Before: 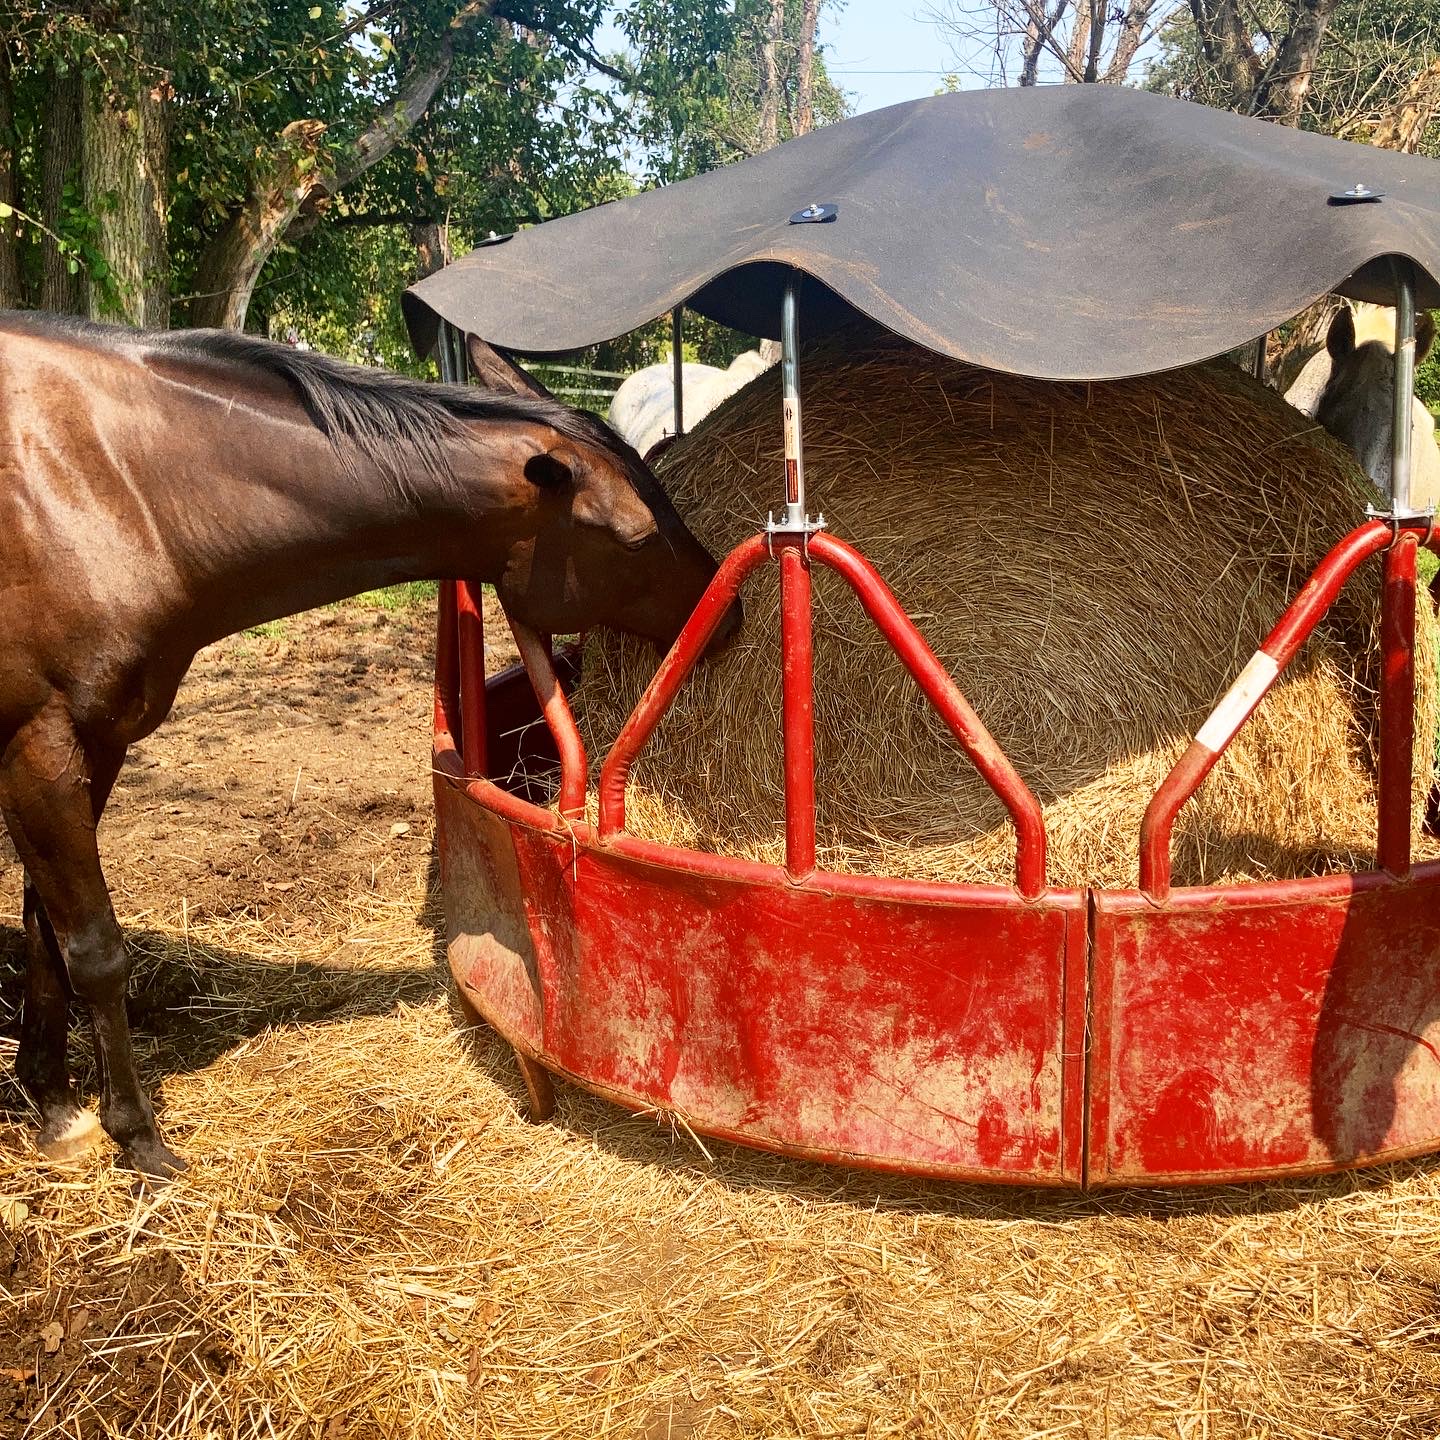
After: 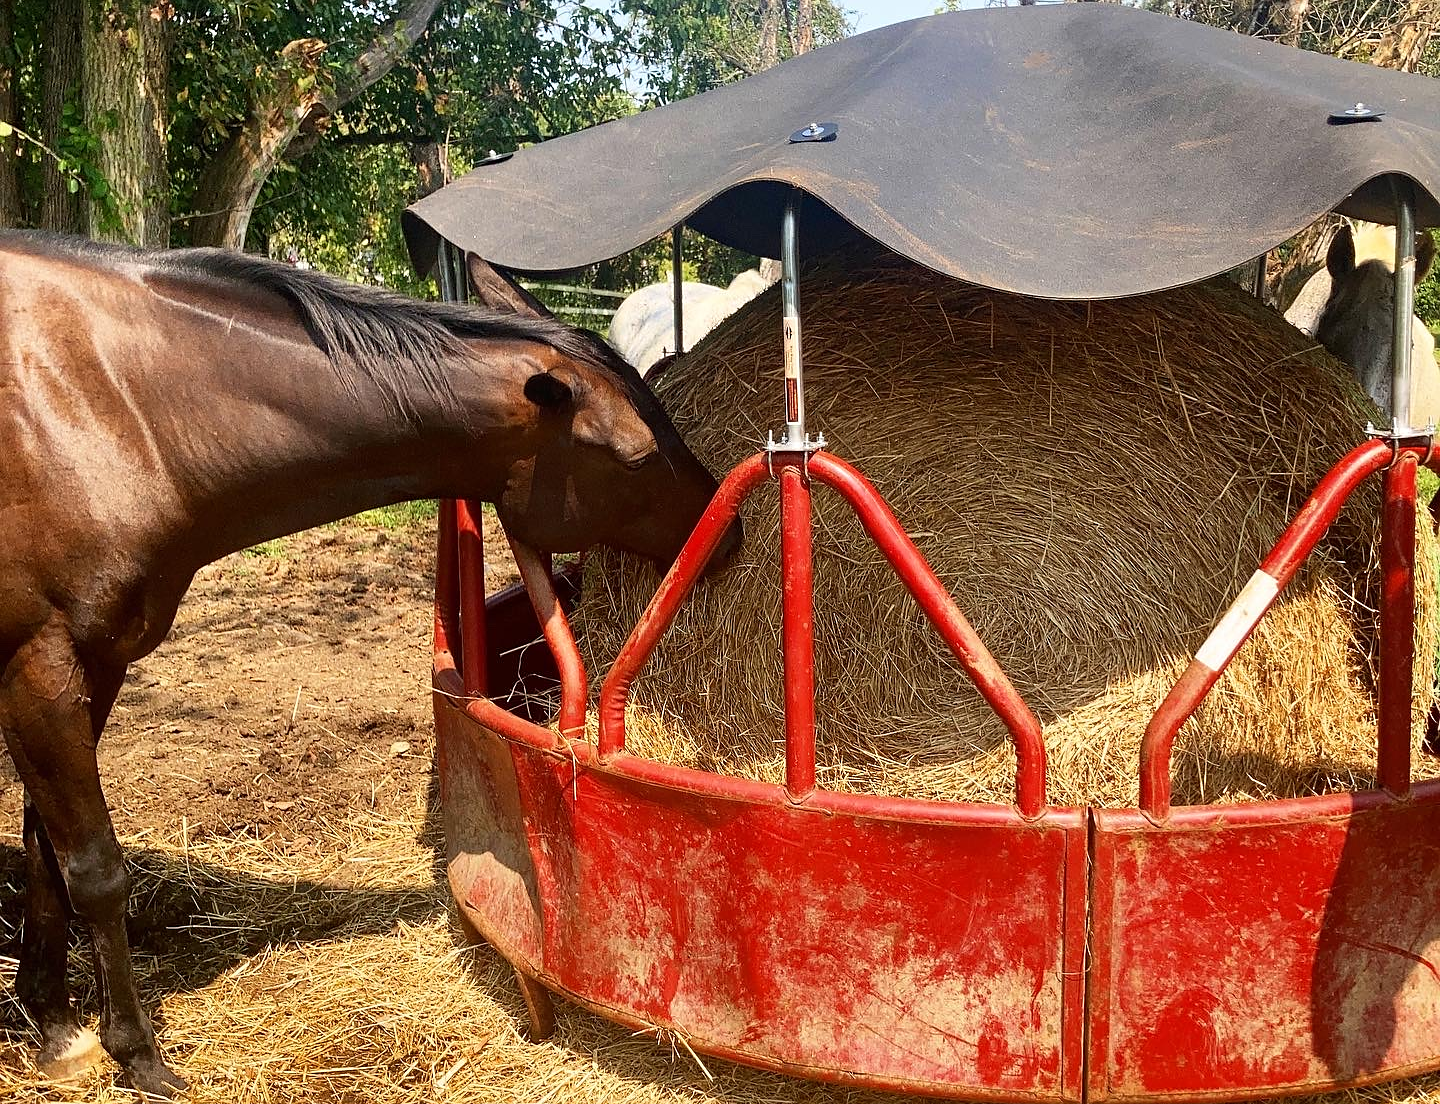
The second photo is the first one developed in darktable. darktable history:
crop: top 5.667%, bottom 17.637%
sharpen: radius 1.559, amount 0.373, threshold 1.271
